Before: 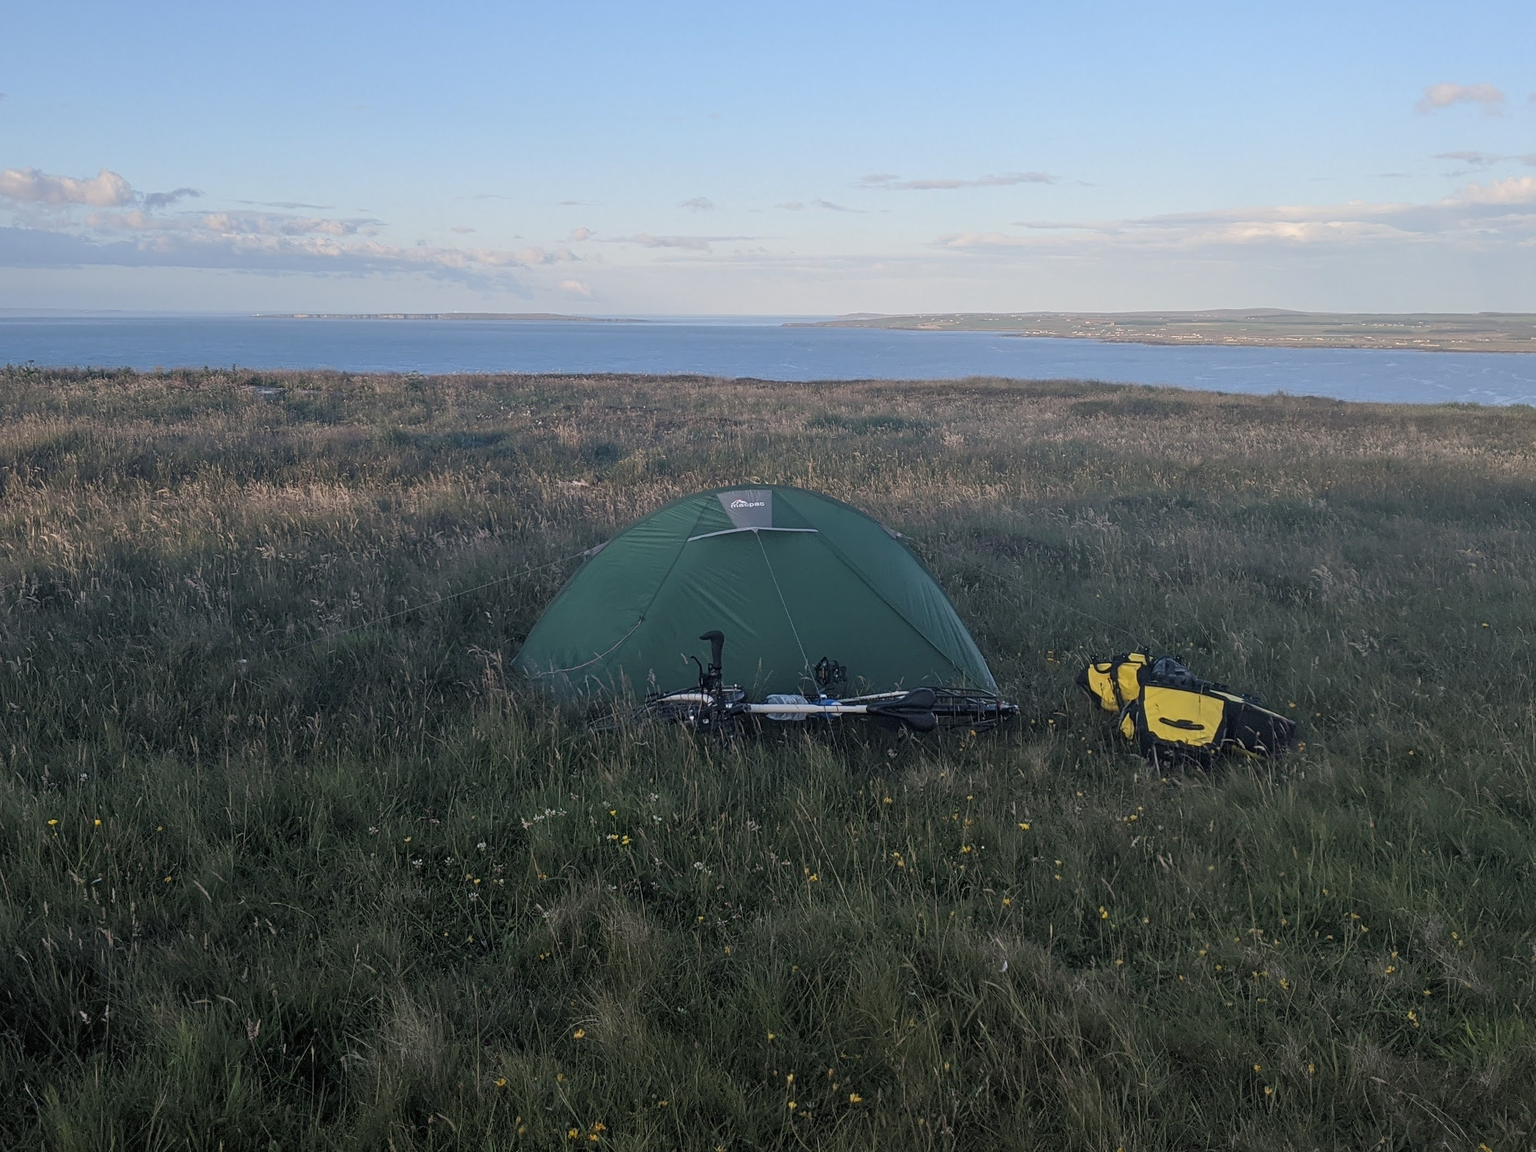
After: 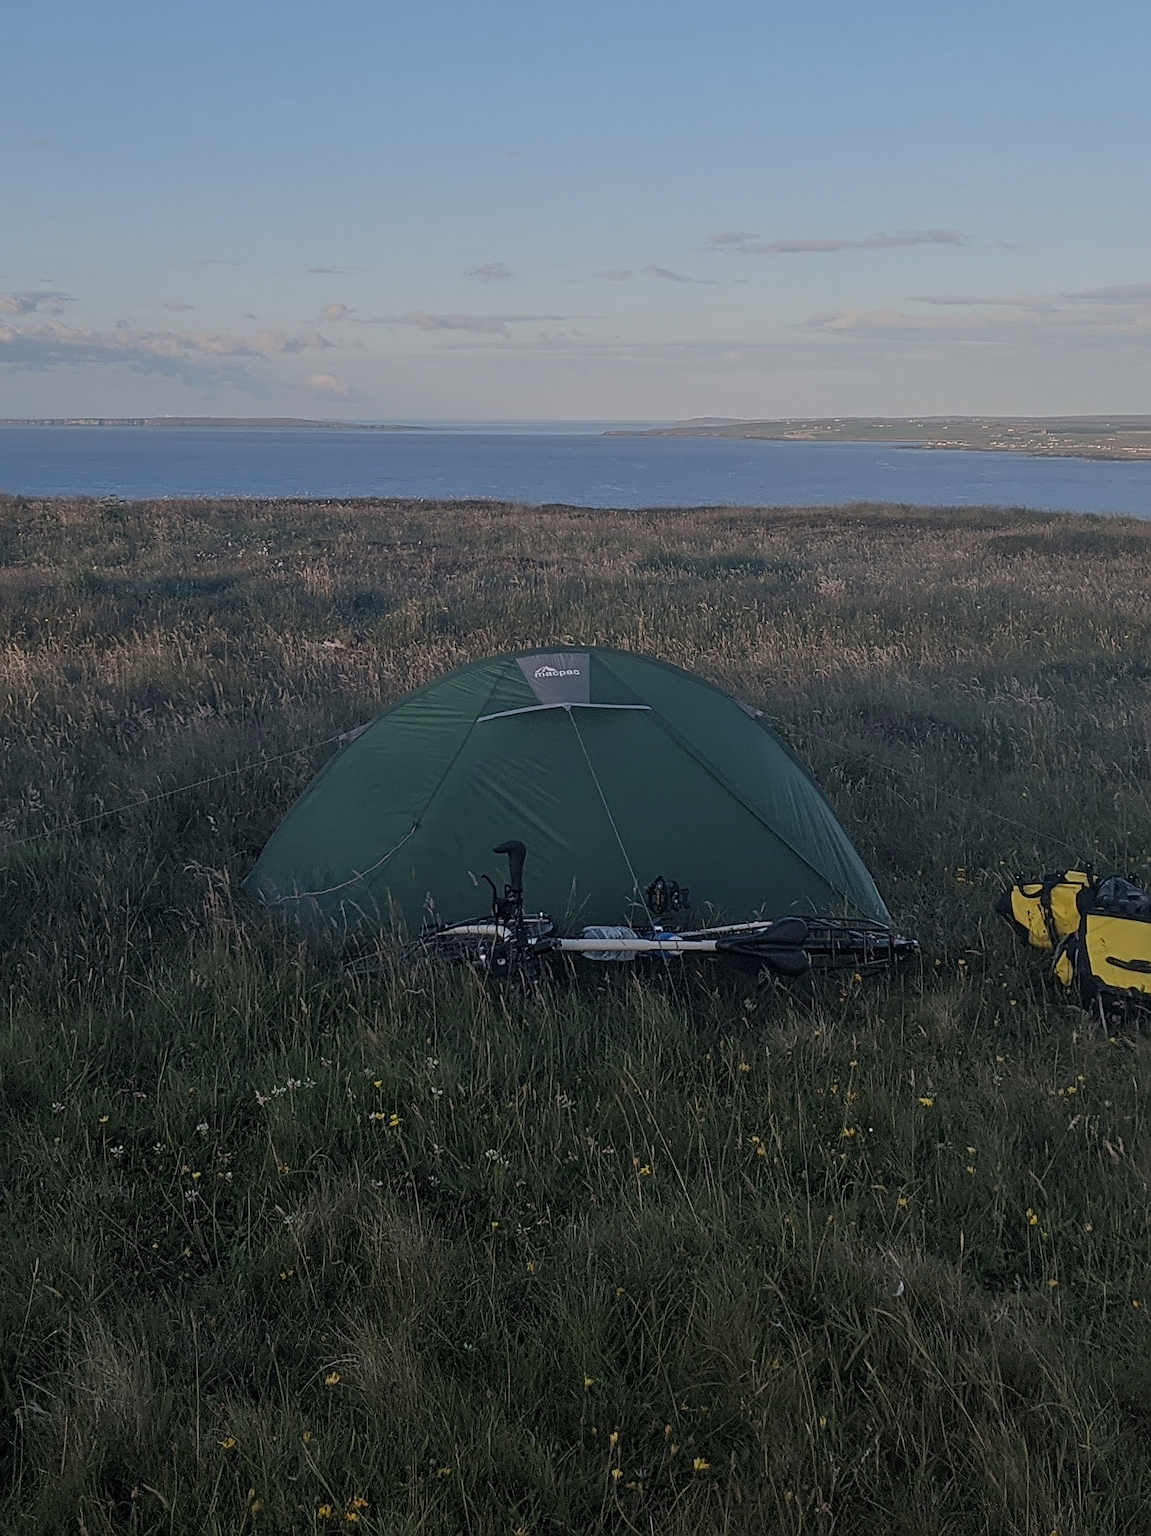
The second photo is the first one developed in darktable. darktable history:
crop: left 21.496%, right 22.254%
exposure: black level correction 0, exposure -0.721 EV, compensate highlight preservation false
sharpen: on, module defaults
base curve: exposure shift 0, preserve colors none
